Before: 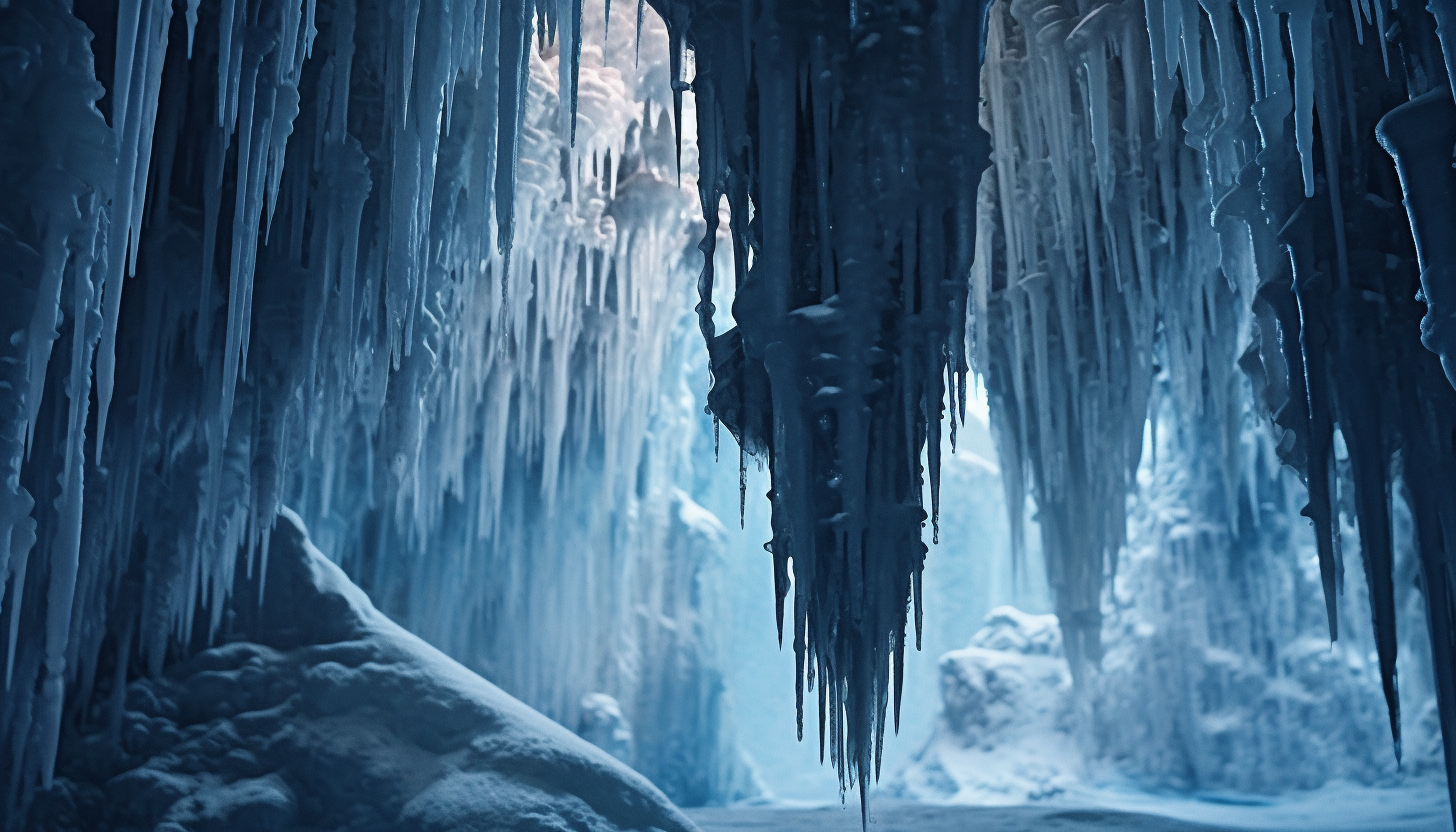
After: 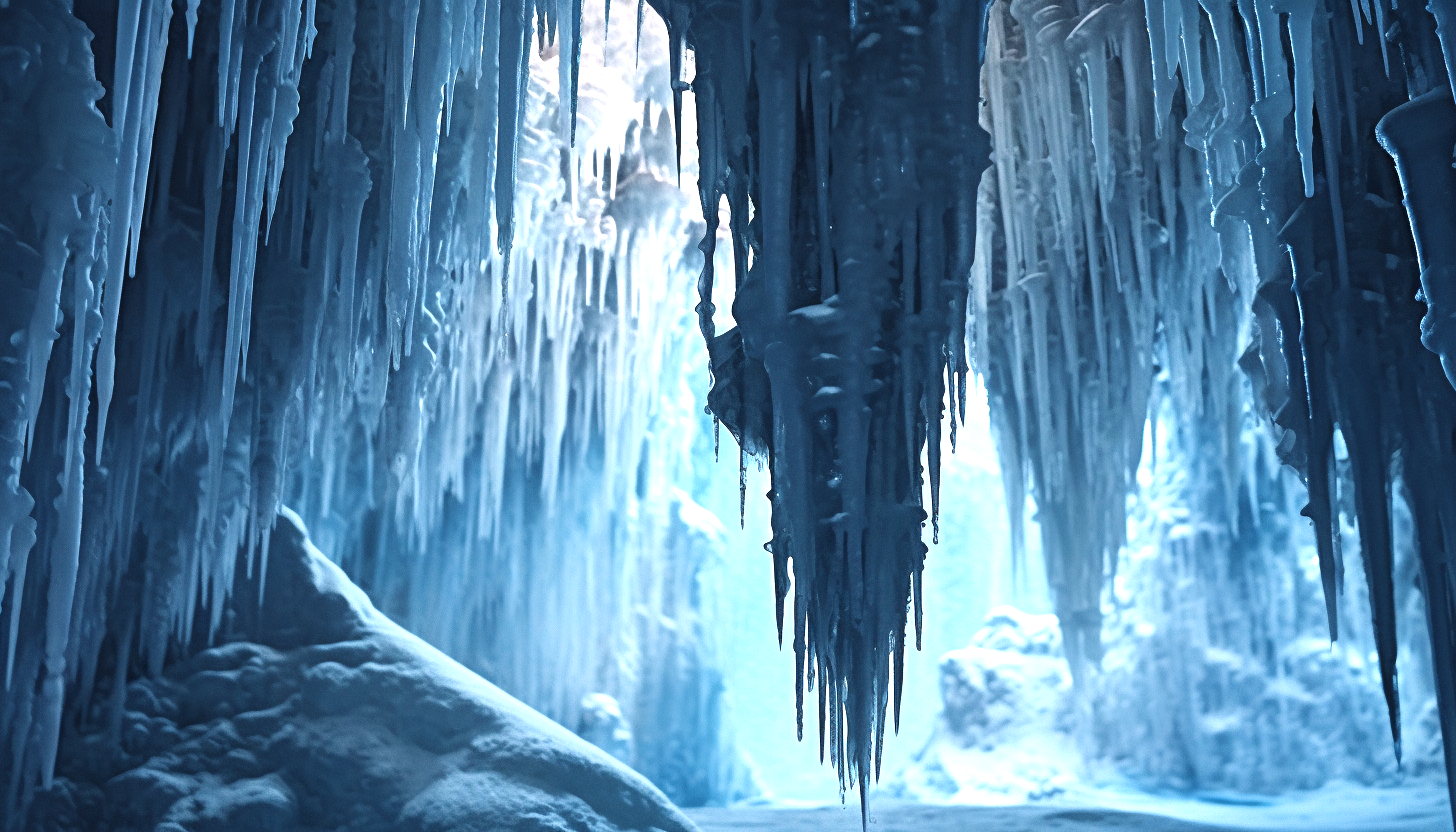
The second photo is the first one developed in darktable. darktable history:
exposure: black level correction 0, exposure 0.897 EV, compensate exposure bias true, compensate highlight preservation false
